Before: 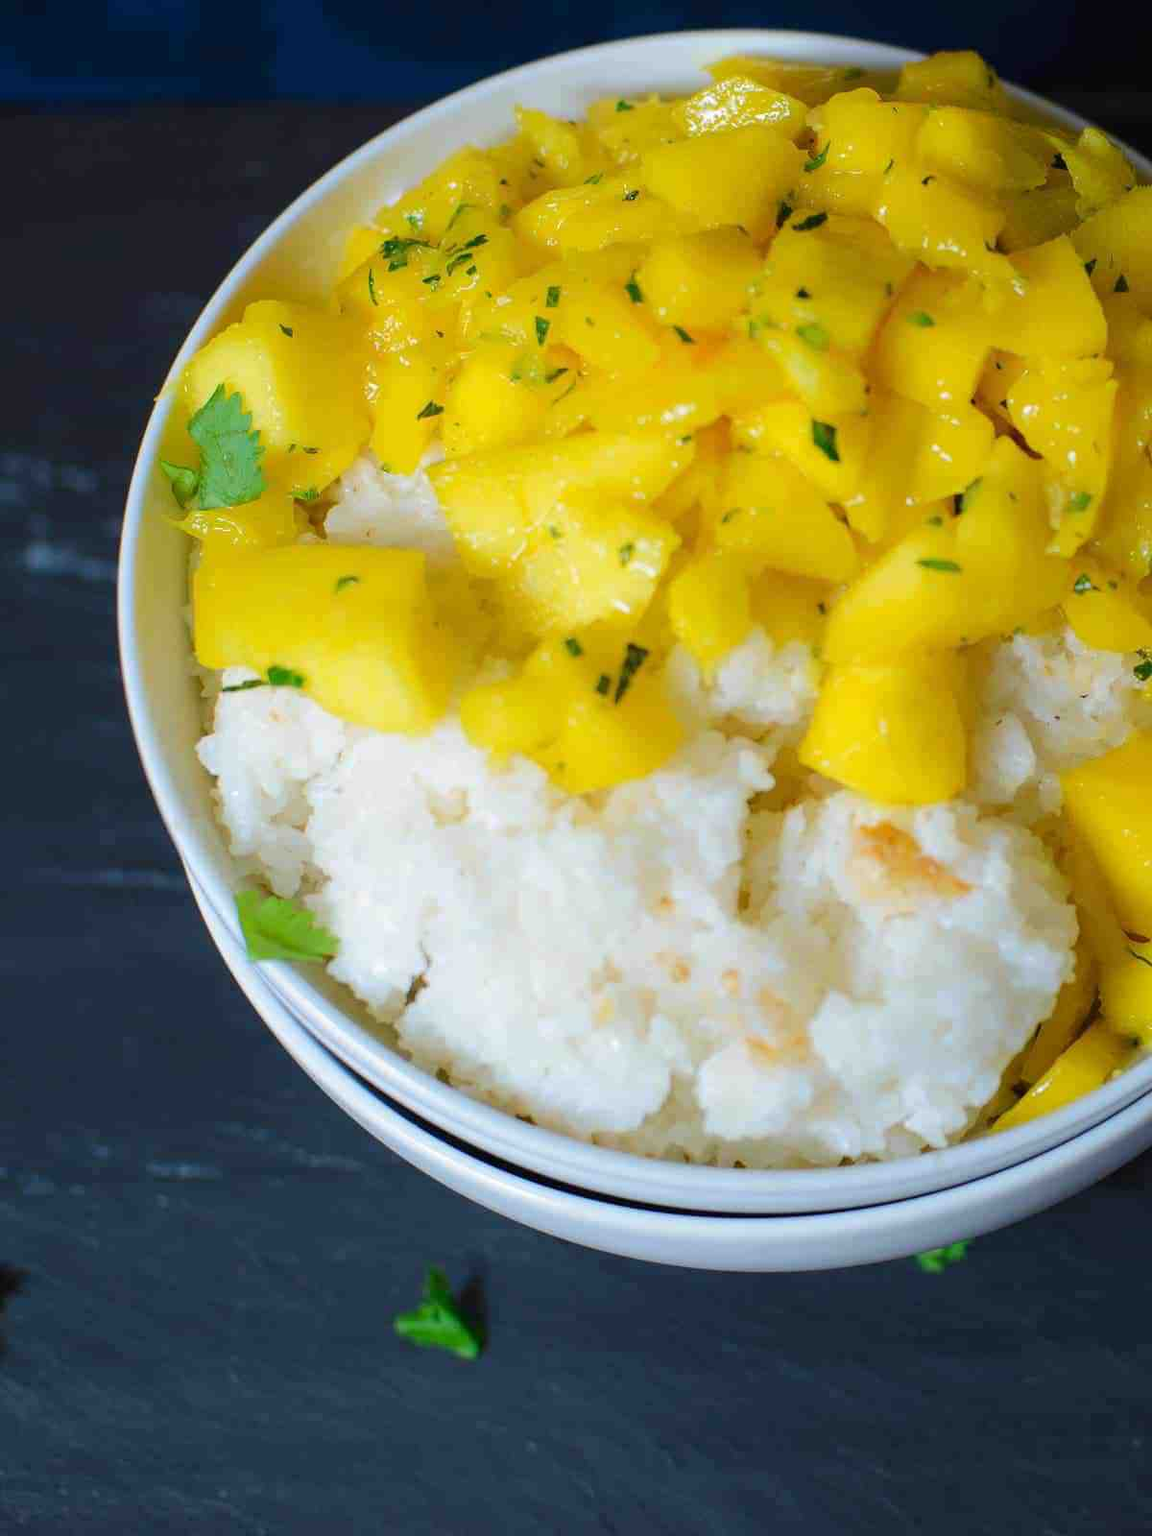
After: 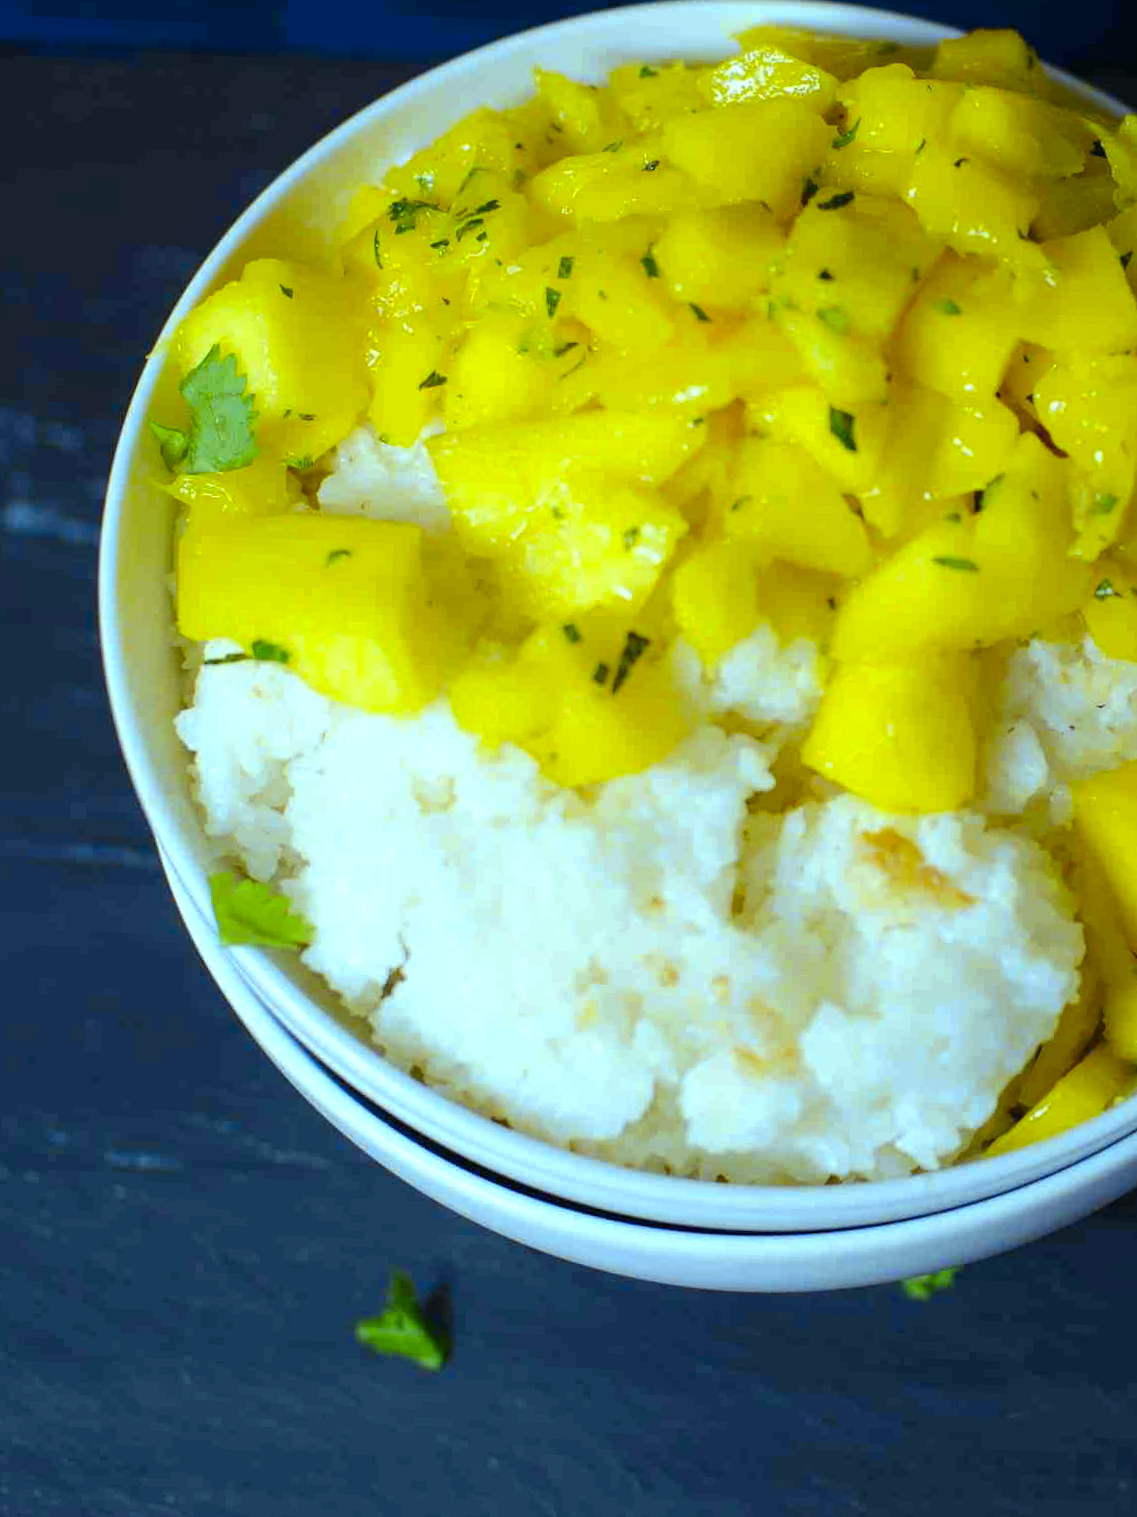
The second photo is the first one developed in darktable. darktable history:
crop and rotate: angle -2.38°
tone equalizer: -8 EV -0.55 EV
color contrast: green-magenta contrast 0.85, blue-yellow contrast 1.25, unbound 0
color balance: mode lift, gamma, gain (sRGB), lift [0.997, 0.979, 1.021, 1.011], gamma [1, 1.084, 0.916, 0.998], gain [1, 0.87, 1.13, 1.101], contrast 4.55%, contrast fulcrum 38.24%, output saturation 104.09%
